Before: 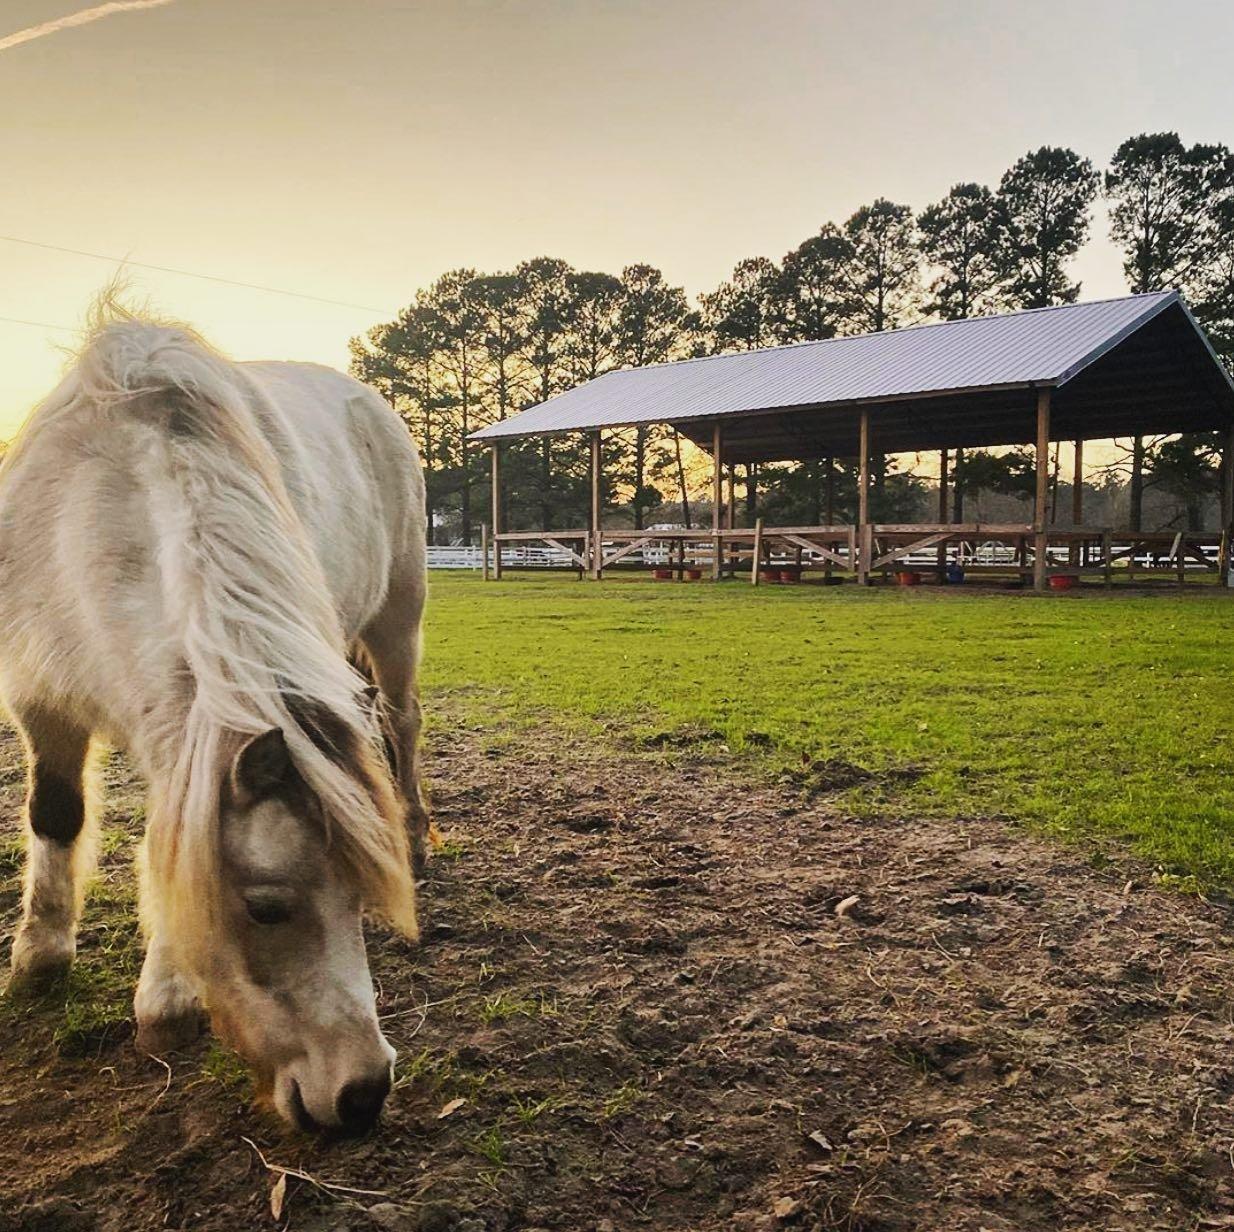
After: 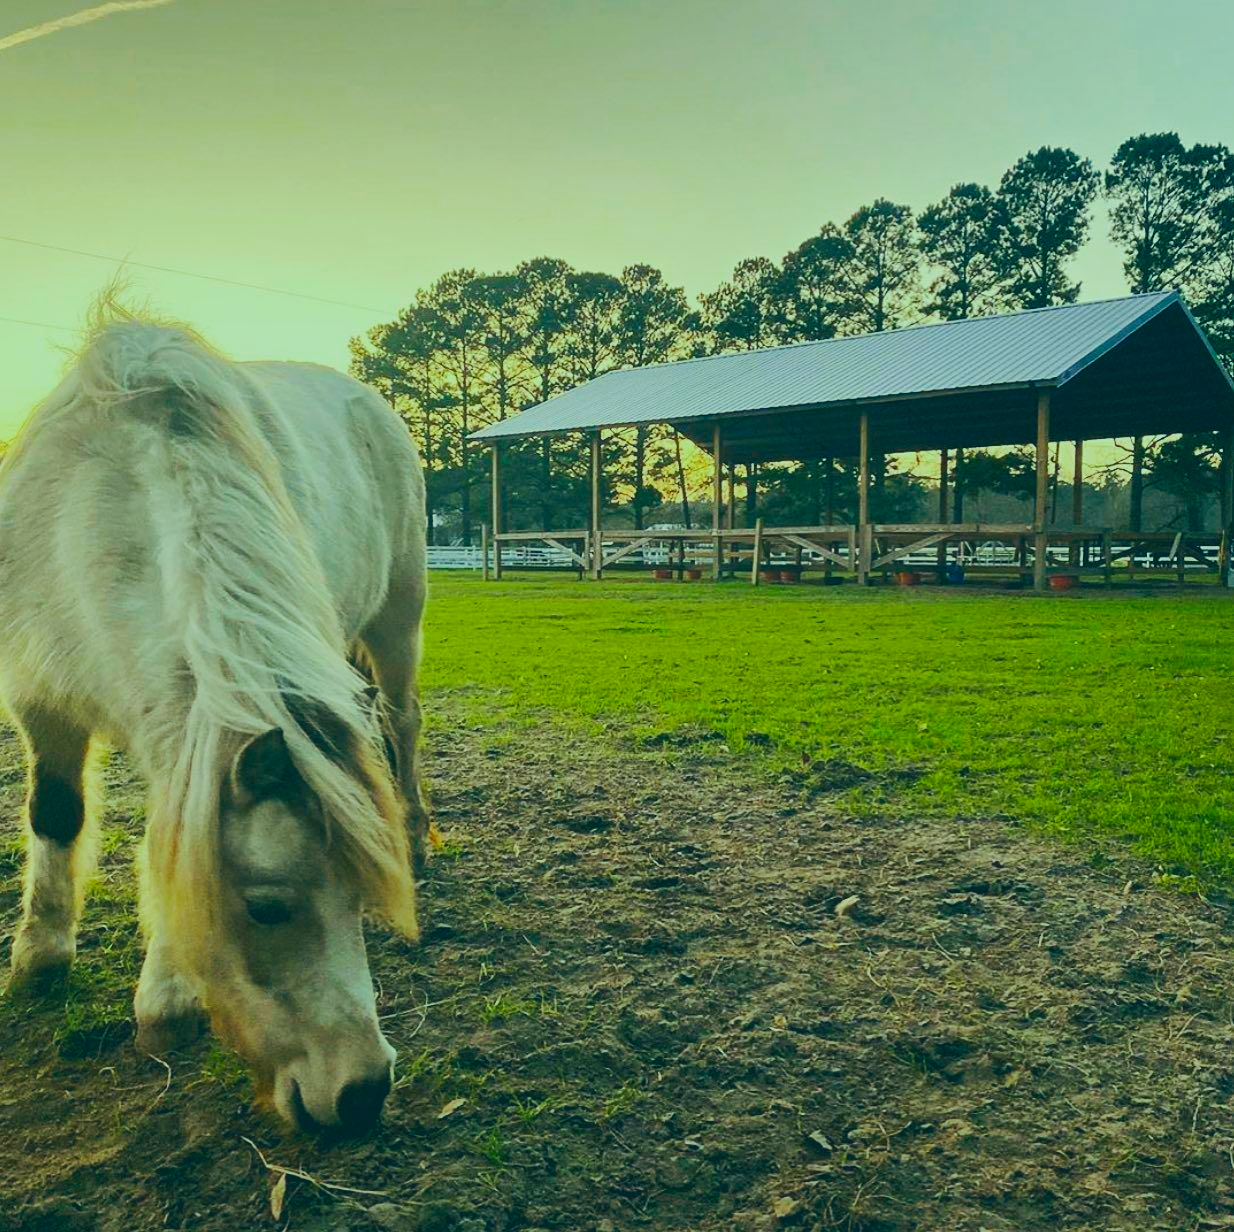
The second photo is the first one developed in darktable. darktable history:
color correction: highlights a* -20.08, highlights b* 9.8, shadows a* -20.4, shadows b* -10.76
contrast brightness saturation: contrast -0.19, saturation 0.19
color balance: mode lift, gamma, gain (sRGB), lift [0.97, 1, 1, 1], gamma [1.03, 1, 1, 1]
